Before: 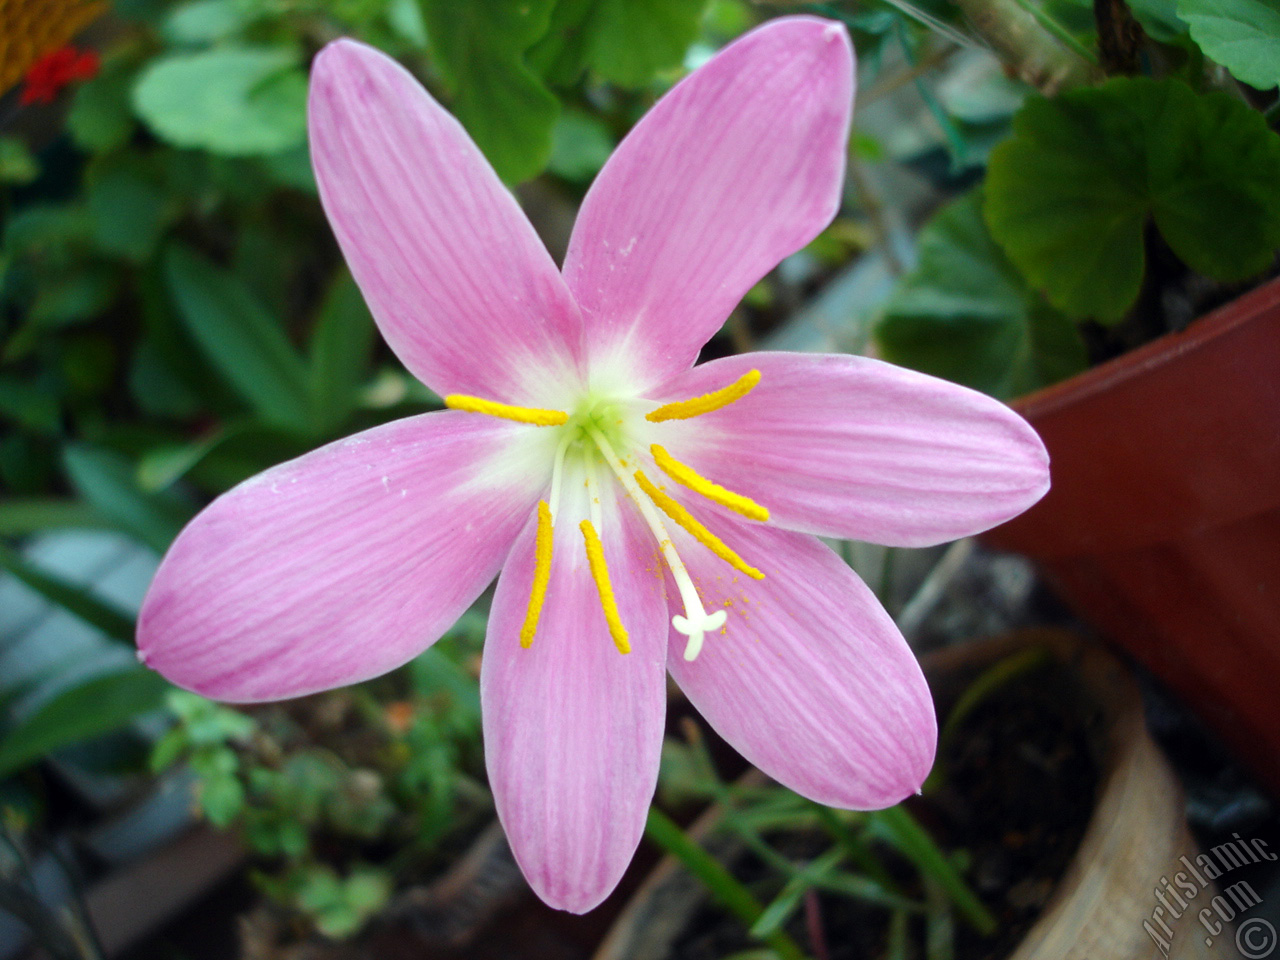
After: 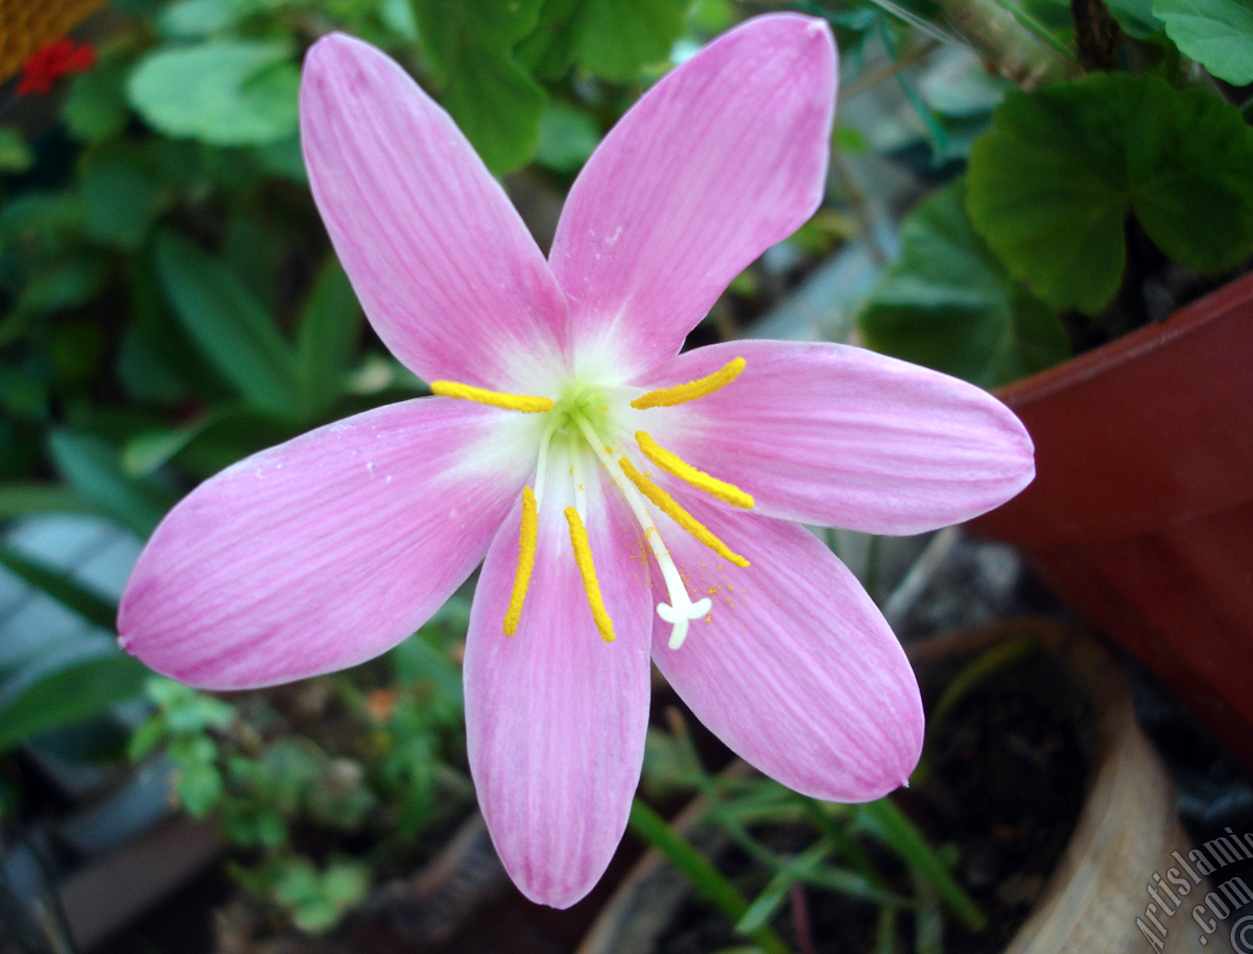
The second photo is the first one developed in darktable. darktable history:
rotate and perspective: rotation 0.226°, lens shift (vertical) -0.042, crop left 0.023, crop right 0.982, crop top 0.006, crop bottom 0.994
tone equalizer: on, module defaults
color calibration: illuminant as shot in camera, x 0.358, y 0.373, temperature 4628.91 K
